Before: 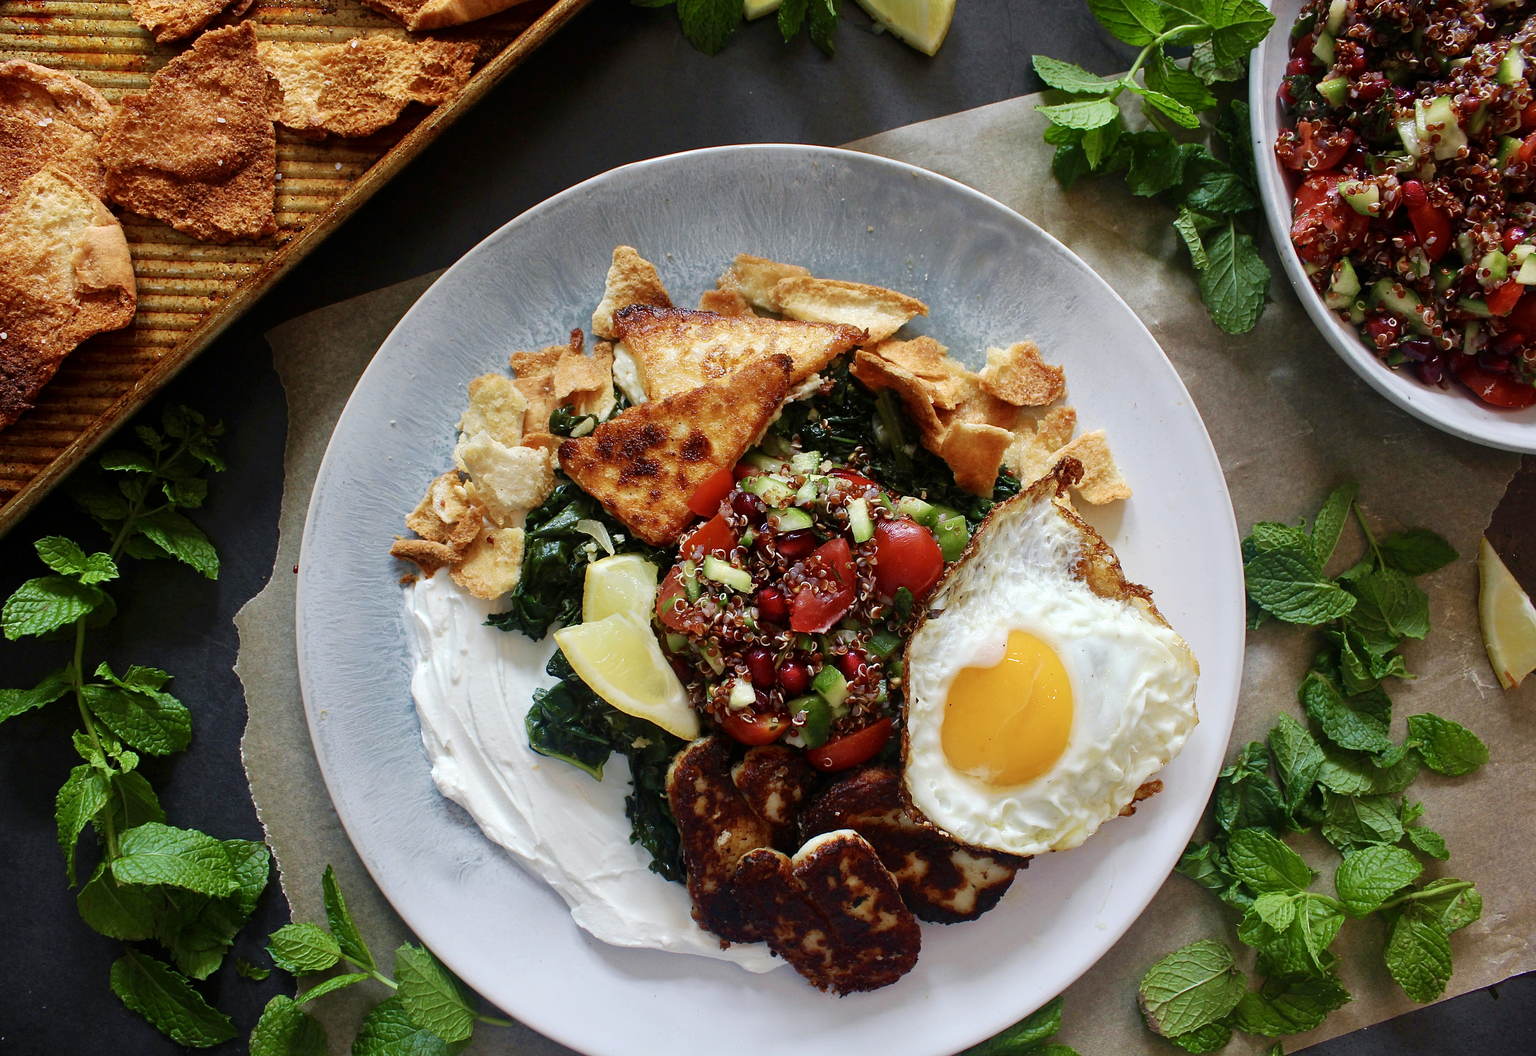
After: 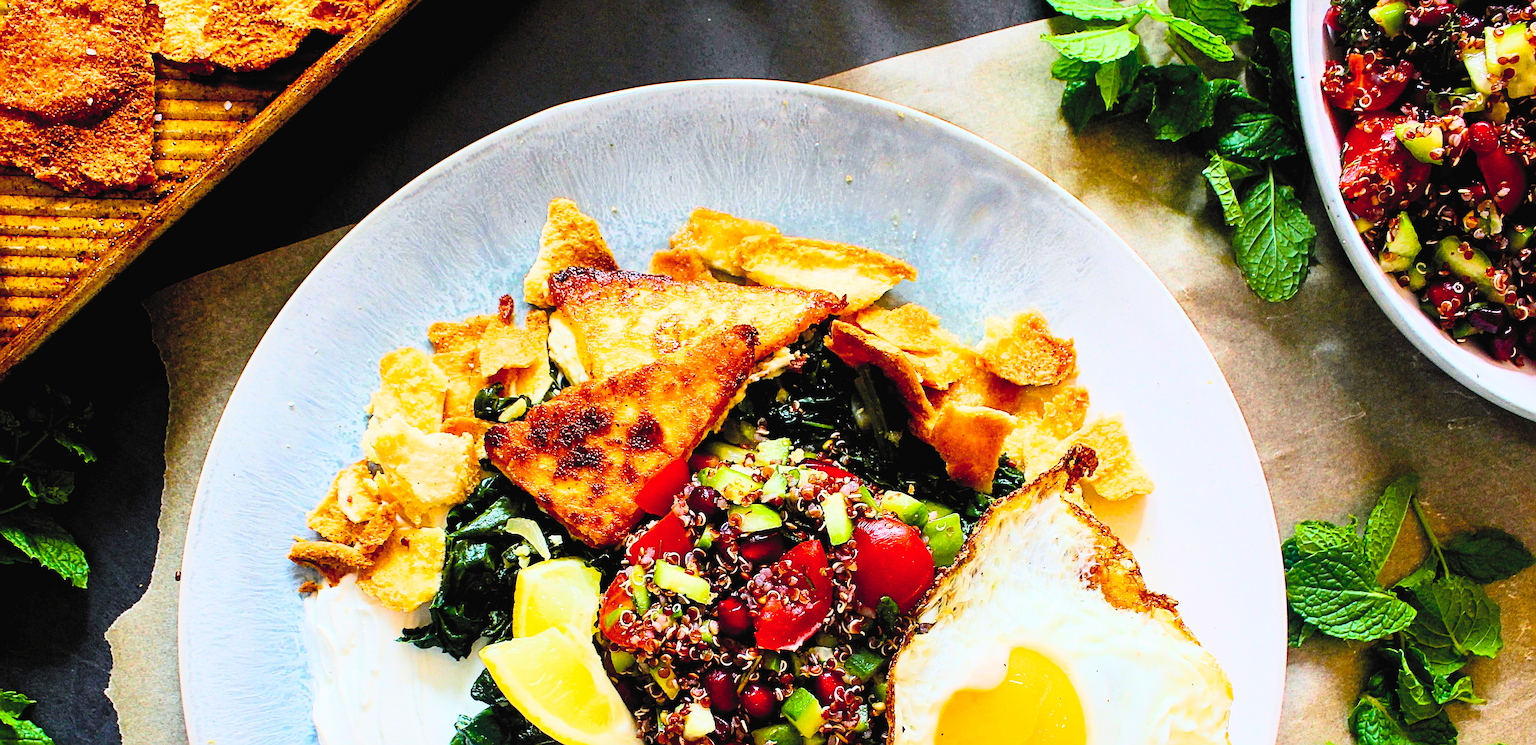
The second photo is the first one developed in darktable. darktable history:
exposure: black level correction 0.005, exposure 0.417 EV, compensate highlight preservation false
contrast brightness saturation: contrast 0.39, brightness 0.53
sharpen: radius 4
filmic rgb: black relative exposure -7.75 EV, white relative exposure 4.4 EV, threshold 3 EV, hardness 3.76, latitude 38.11%, contrast 0.966, highlights saturation mix 10%, shadows ↔ highlights balance 4.59%, color science v4 (2020), enable highlight reconstruction true
color balance rgb: perceptual saturation grading › global saturation 25%, global vibrance 20%
crop and rotate: left 9.345%, top 7.22%, right 4.982%, bottom 32.331%
